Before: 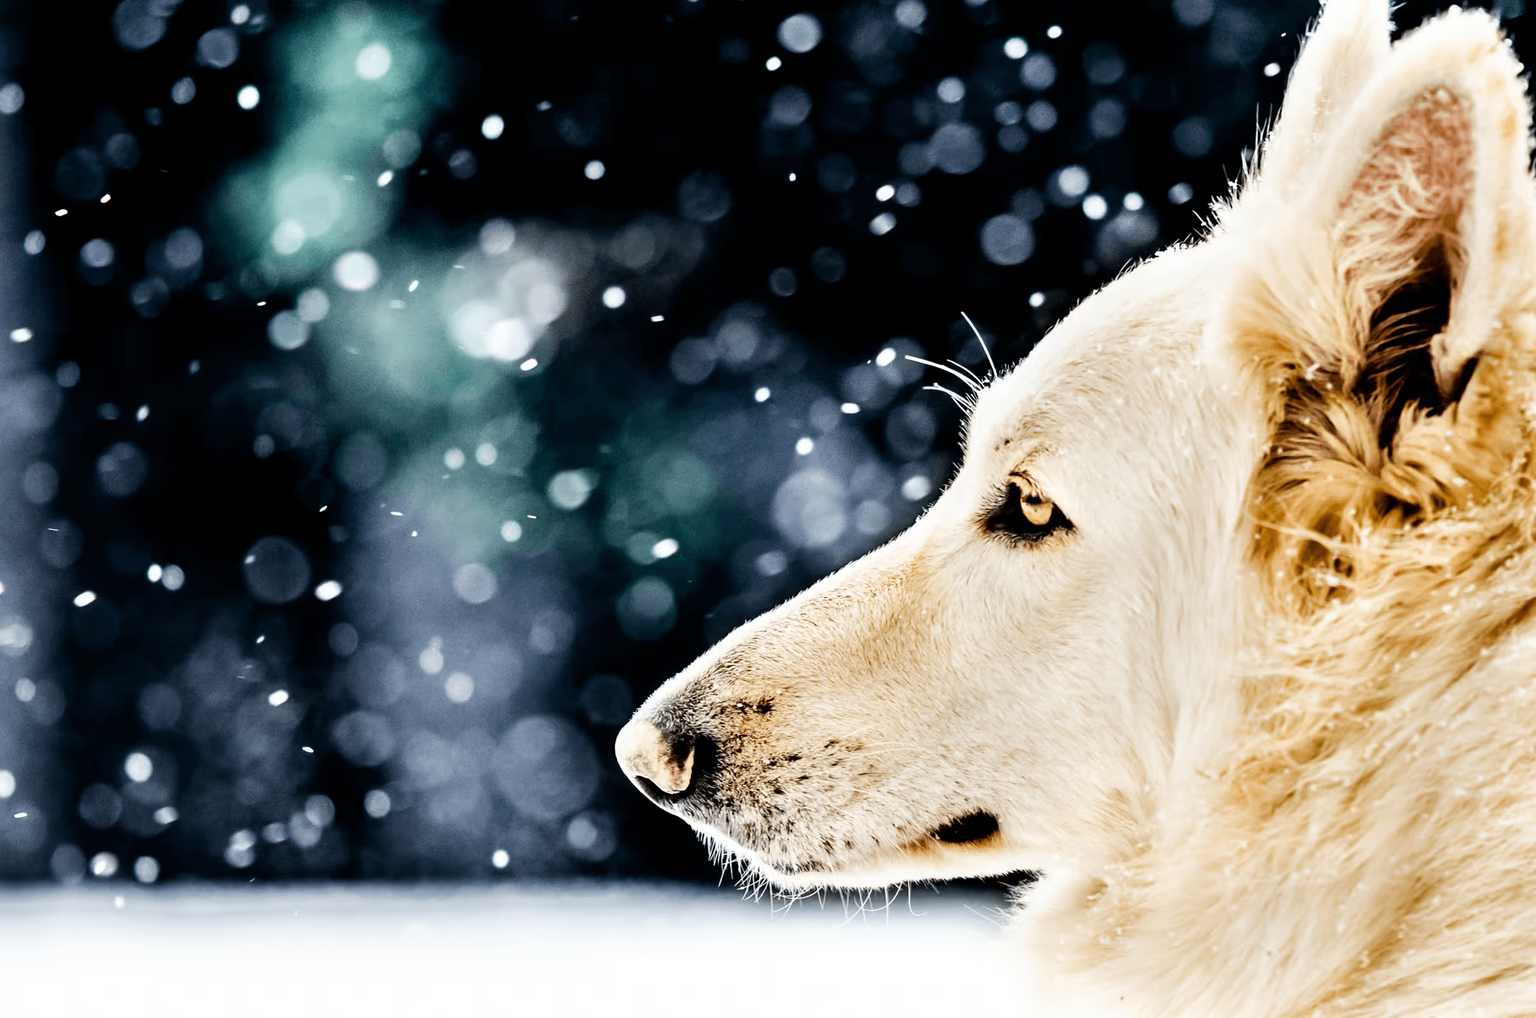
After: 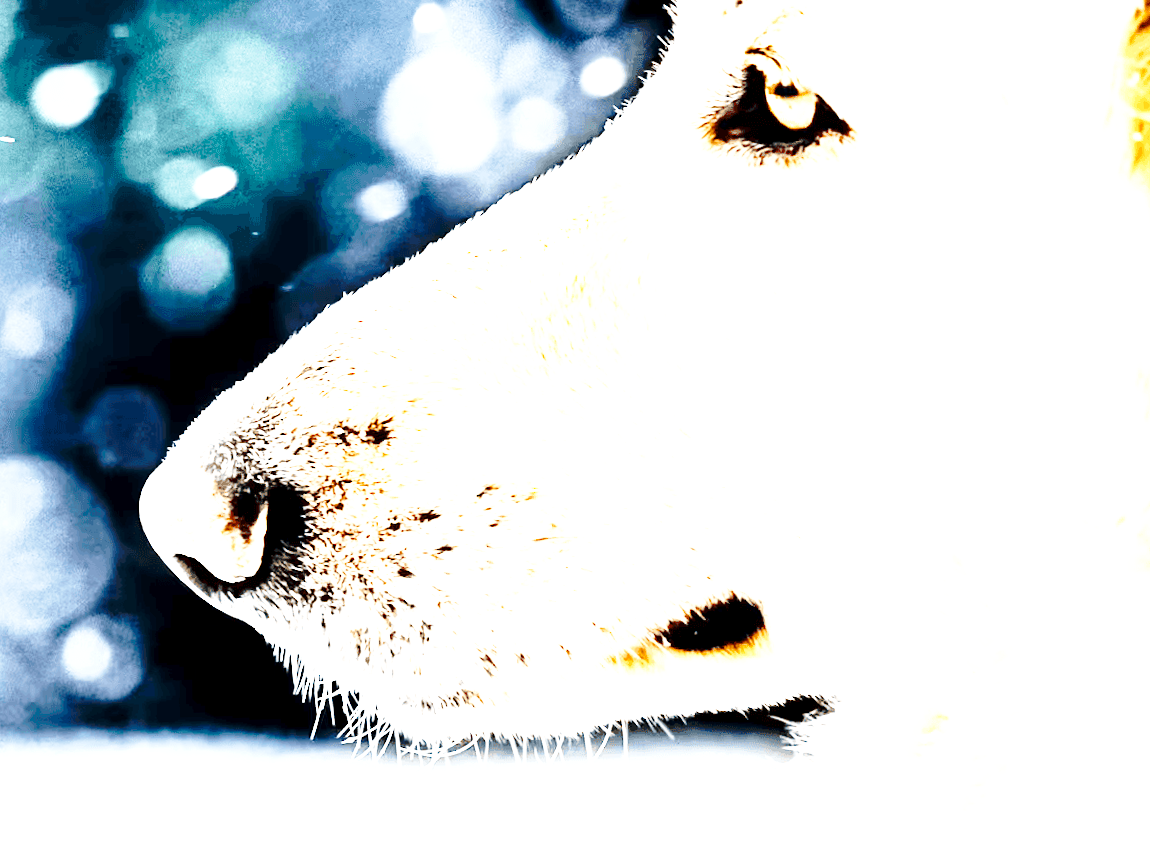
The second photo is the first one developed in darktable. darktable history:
rotate and perspective: rotation -1.68°, lens shift (vertical) -0.146, crop left 0.049, crop right 0.912, crop top 0.032, crop bottom 0.96
base curve: curves: ch0 [(0, 0) (0.032, 0.037) (0.105, 0.228) (0.435, 0.76) (0.856, 0.983) (1, 1)], preserve colors none
crop: left 34.479%, top 38.822%, right 13.718%, bottom 5.172%
exposure: black level correction 0.001, exposure 1.735 EV, compensate highlight preservation false
